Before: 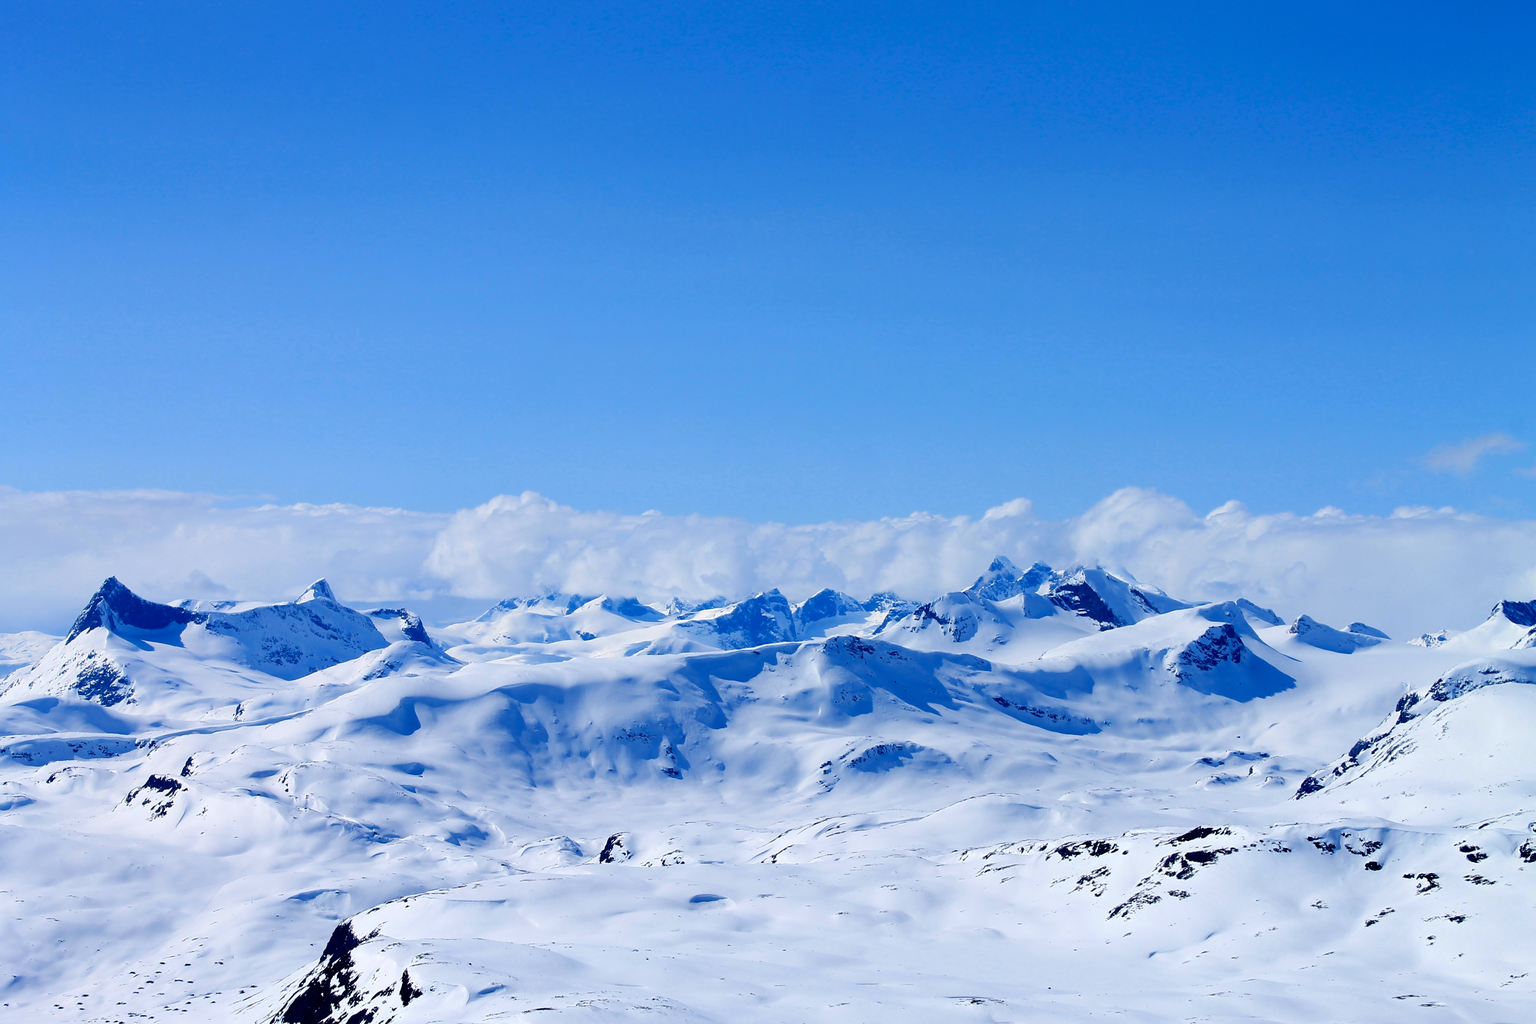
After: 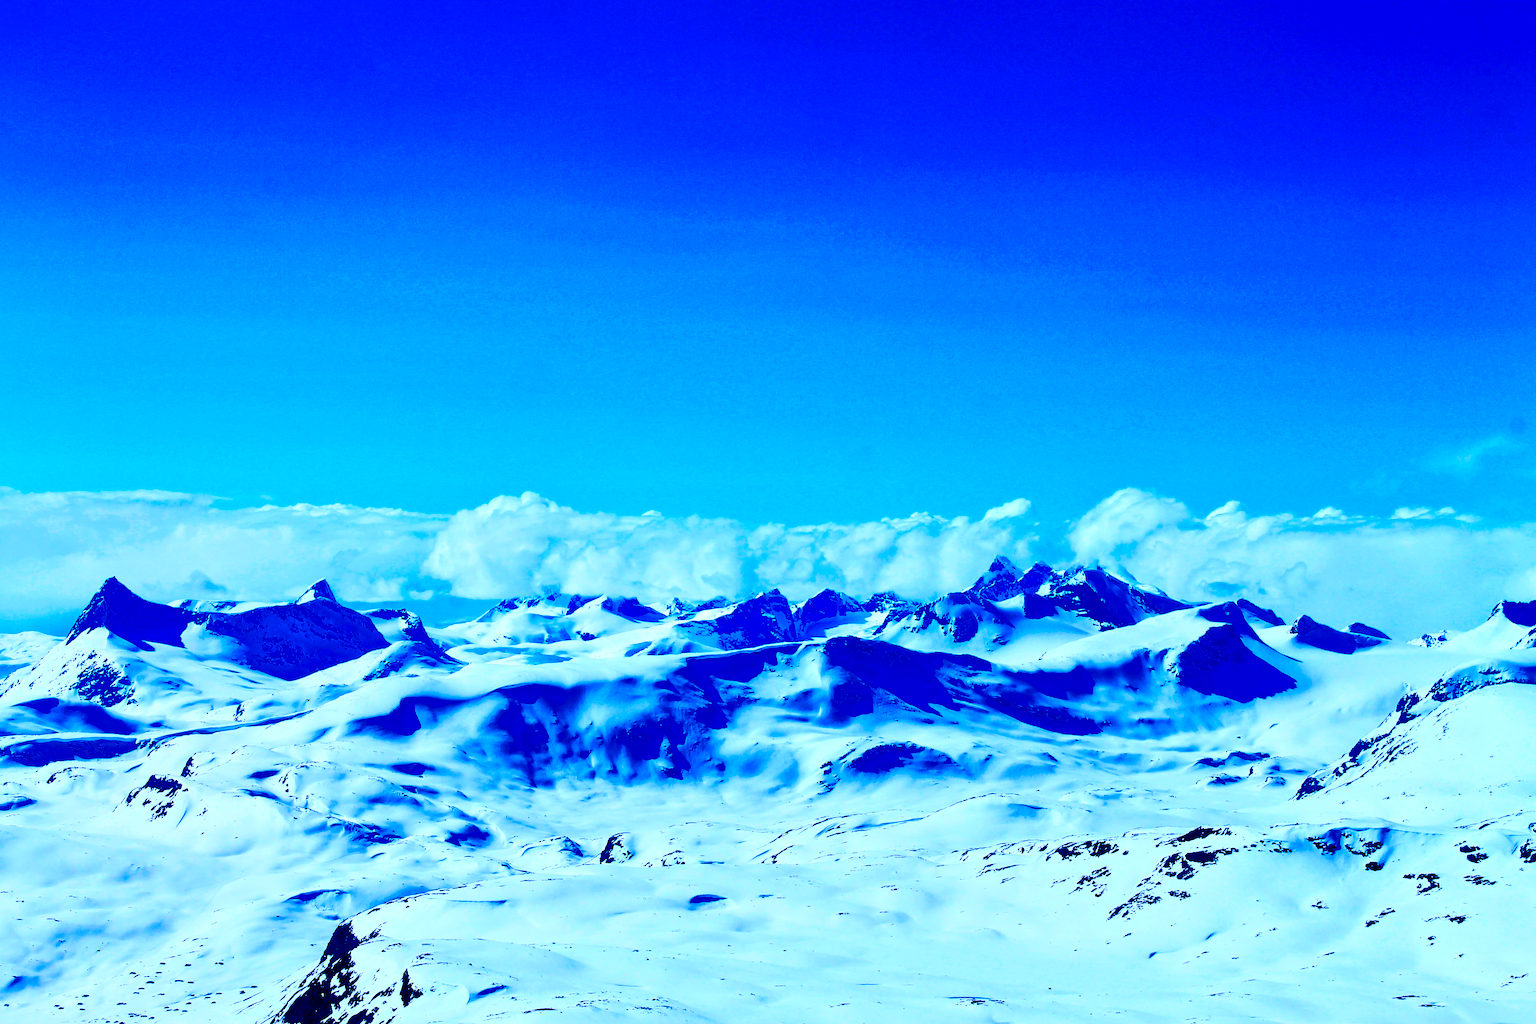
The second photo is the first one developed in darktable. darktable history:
contrast brightness saturation: contrast 0.77, brightness -1, saturation 1
white balance: red 0.926, green 1.003, blue 1.133
local contrast: mode bilateral grid, contrast 25, coarseness 60, detail 151%, midtone range 0.2
